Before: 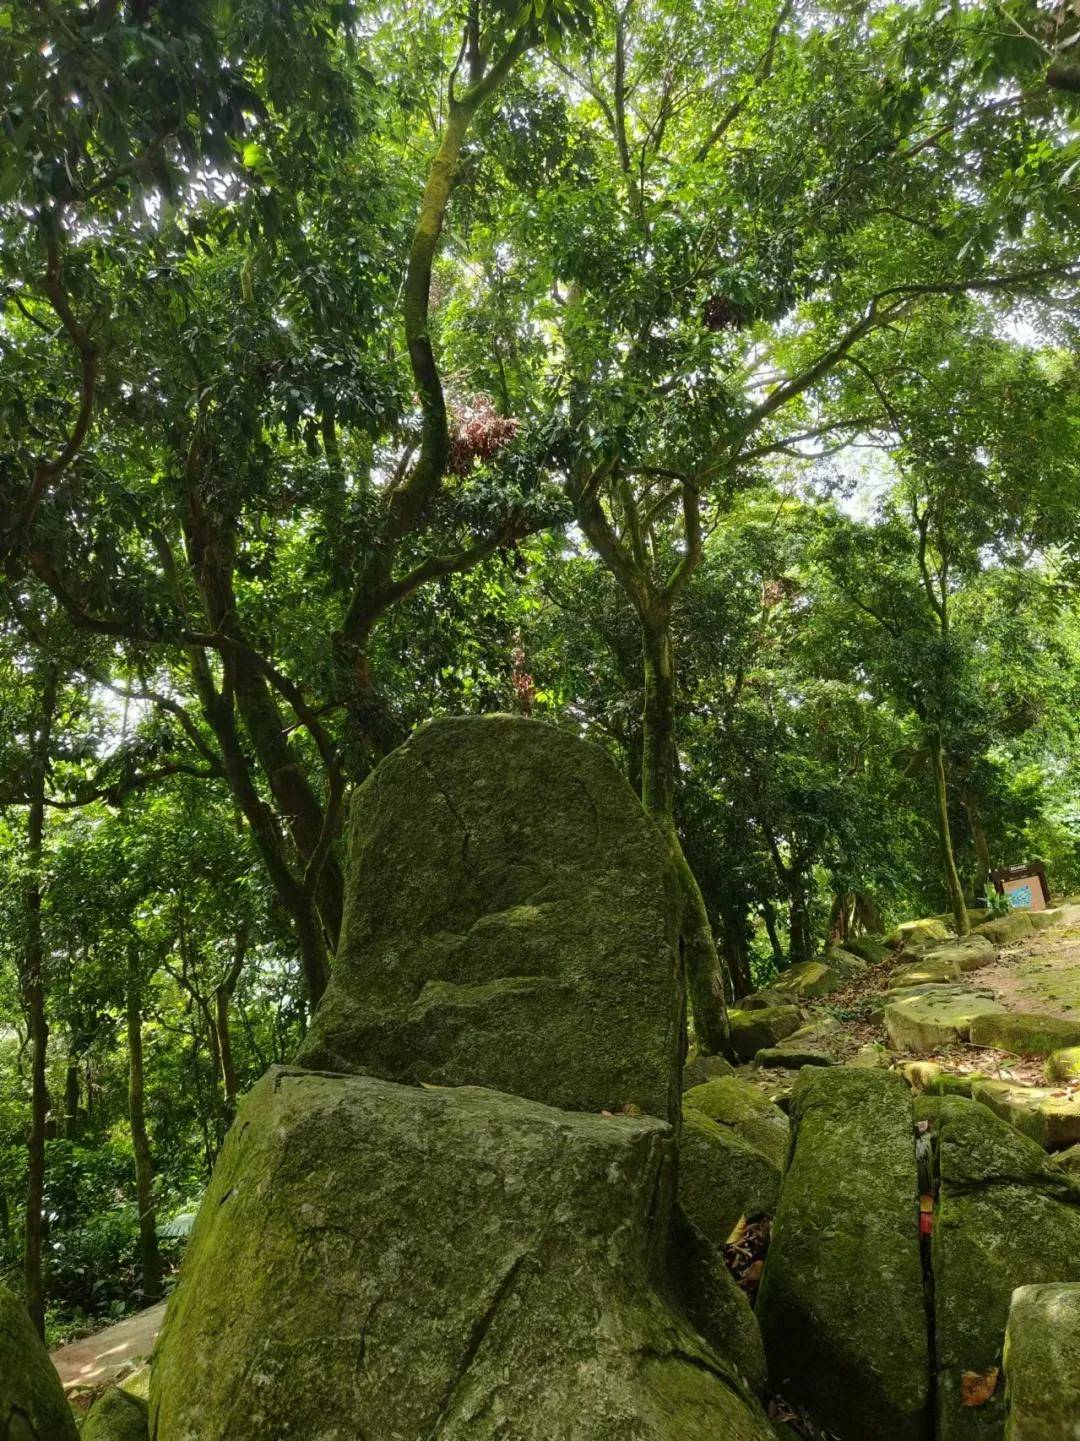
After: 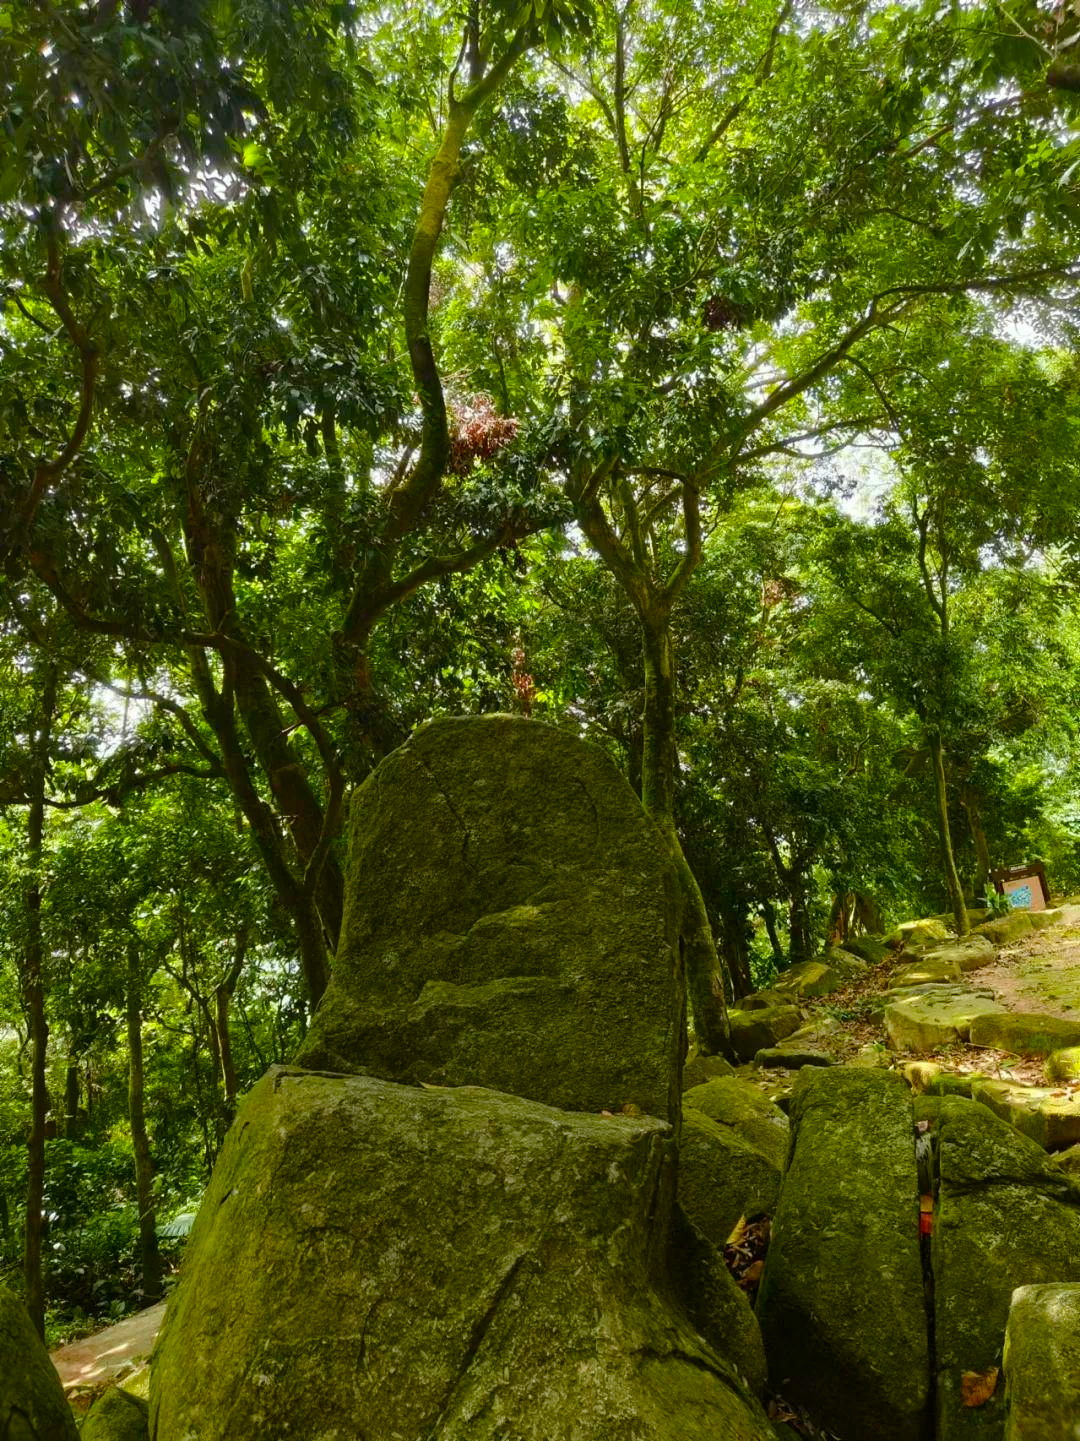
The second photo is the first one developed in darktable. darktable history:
color balance rgb: power › chroma 0.676%, power › hue 60°, perceptual saturation grading › global saturation 34.595%, perceptual saturation grading › highlights -25.866%, perceptual saturation grading › shadows 24.707%, global vibrance 9.345%
